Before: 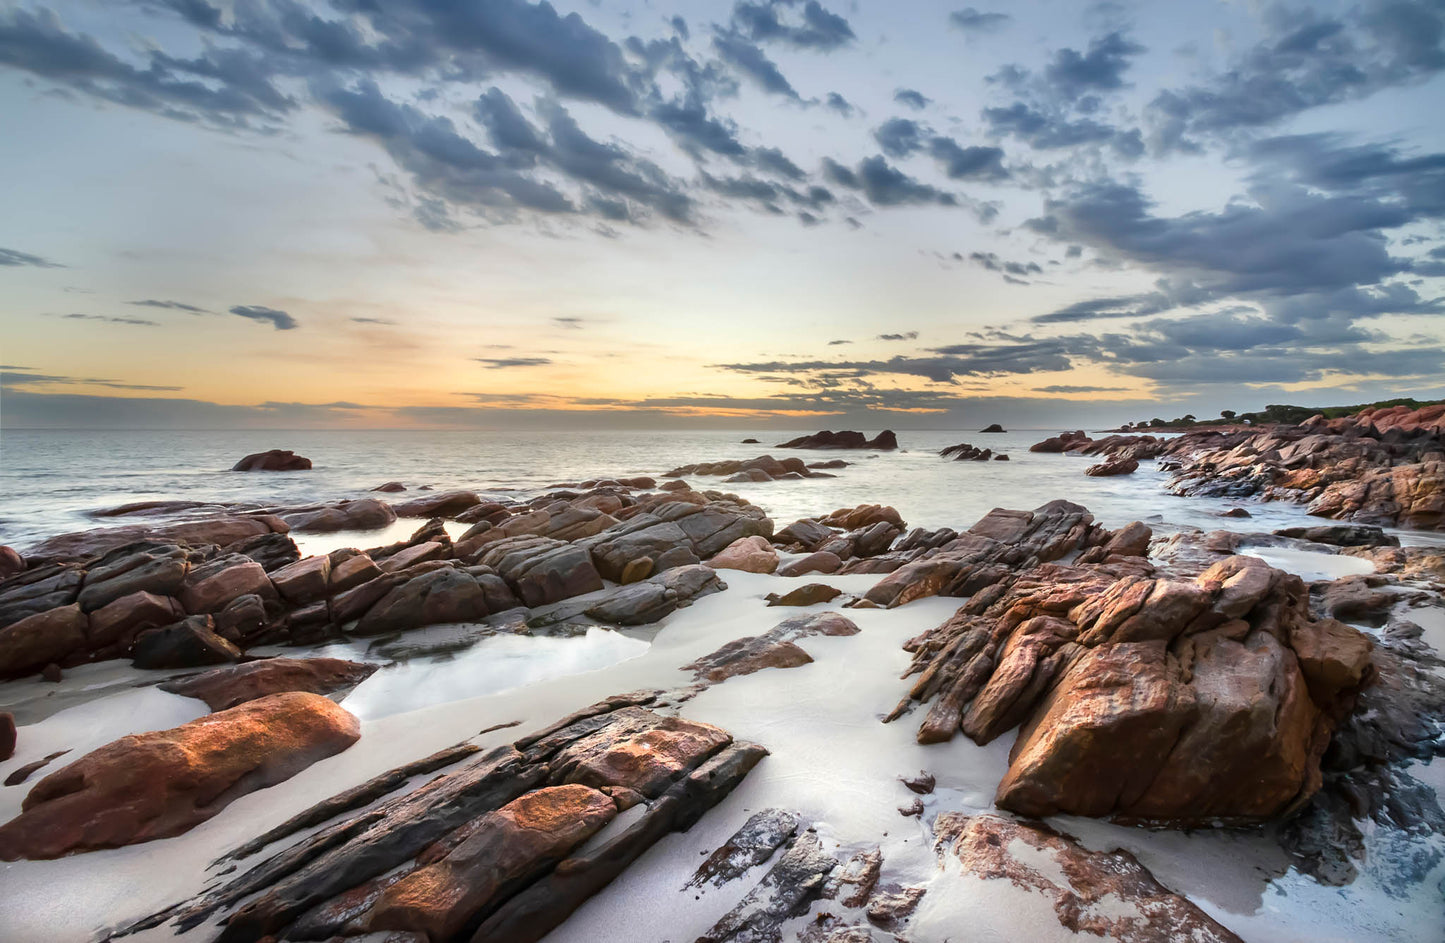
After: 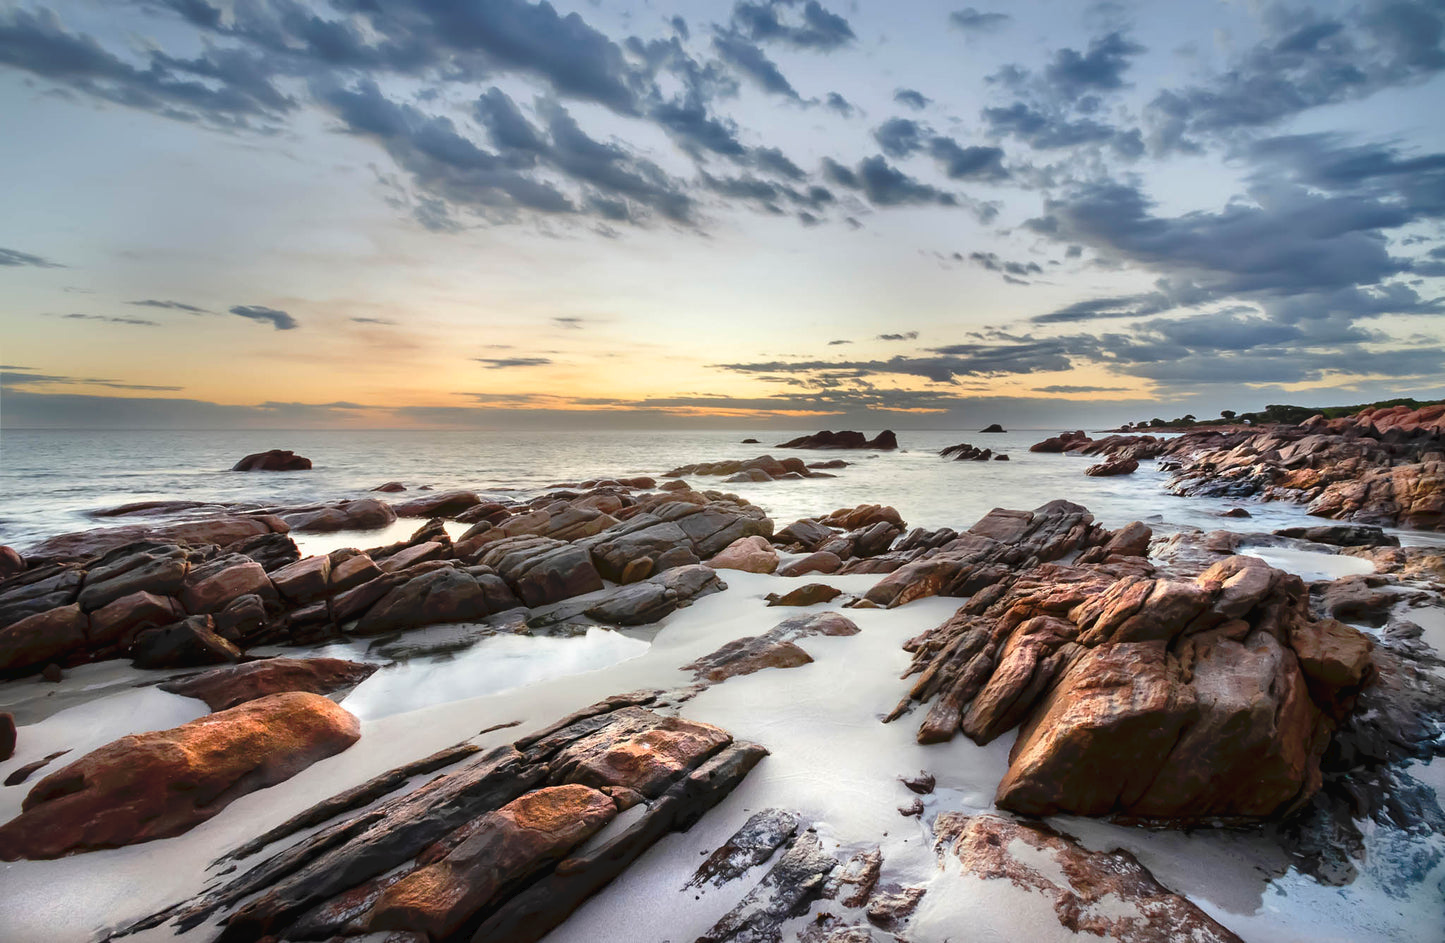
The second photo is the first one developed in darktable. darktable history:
tone curve: curves: ch0 [(0, 0) (0.003, 0.026) (0.011, 0.024) (0.025, 0.022) (0.044, 0.031) (0.069, 0.067) (0.1, 0.094) (0.136, 0.102) (0.177, 0.14) (0.224, 0.189) (0.277, 0.238) (0.335, 0.325) (0.399, 0.379) (0.468, 0.453) (0.543, 0.528) (0.623, 0.609) (0.709, 0.695) (0.801, 0.793) (0.898, 0.898) (1, 1)], preserve colors none
